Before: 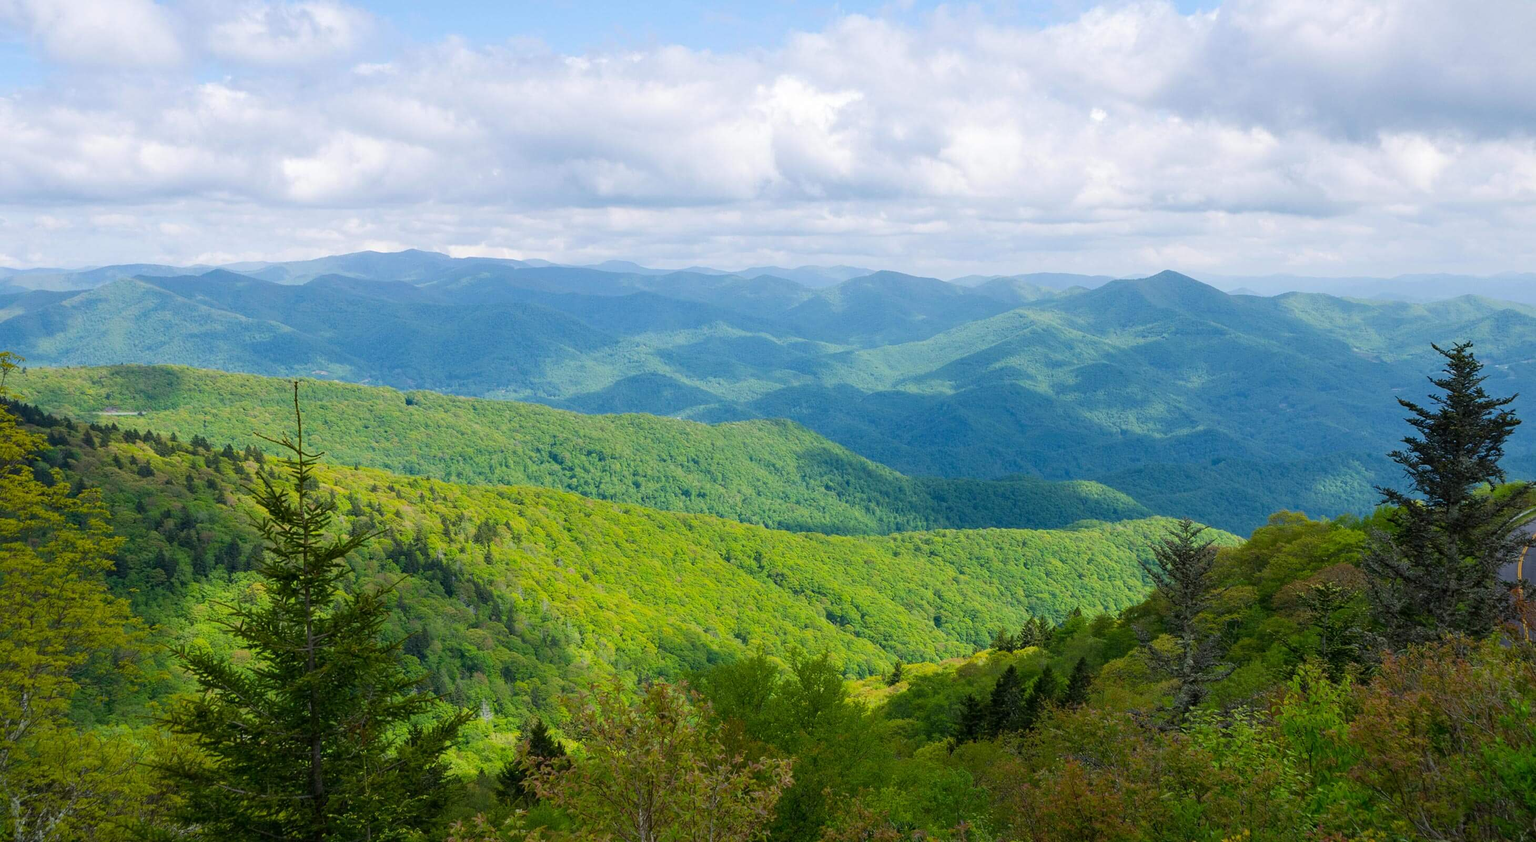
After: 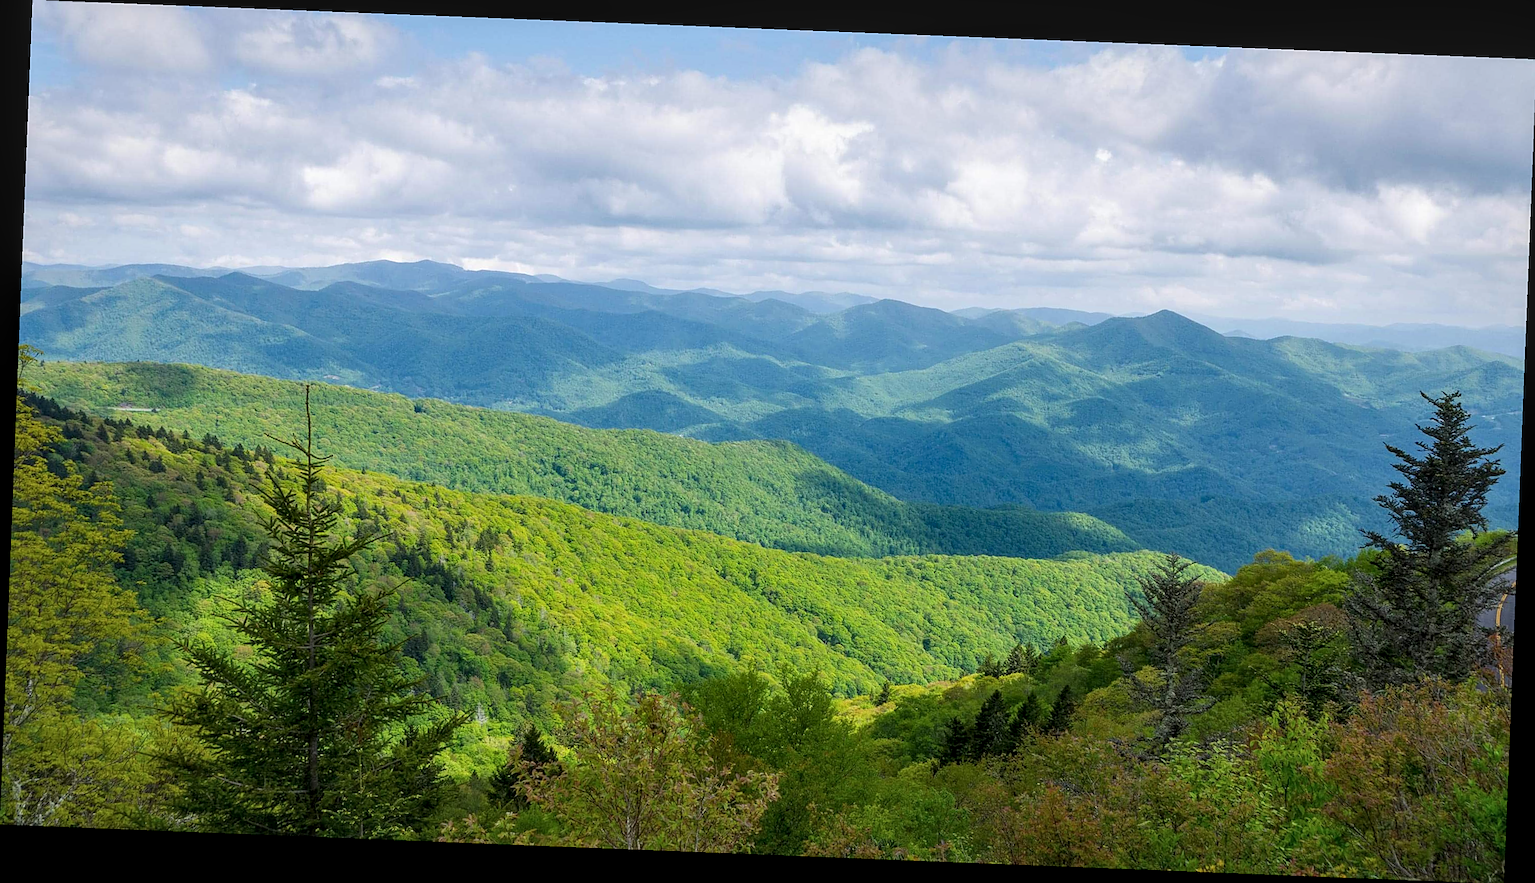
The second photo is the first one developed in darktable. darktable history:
haze removal: strength -0.05
sharpen: on, module defaults
local contrast: detail 130%
rotate and perspective: rotation 2.27°, automatic cropping off
